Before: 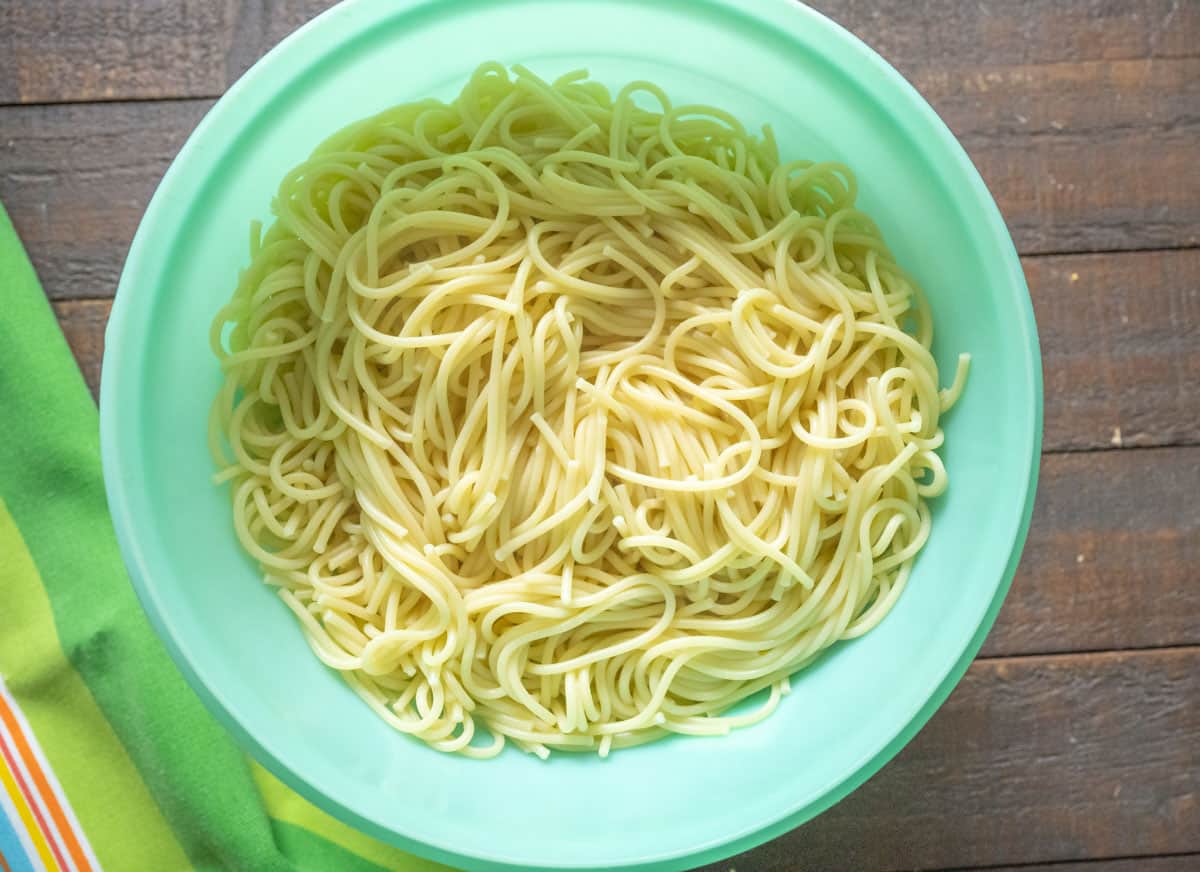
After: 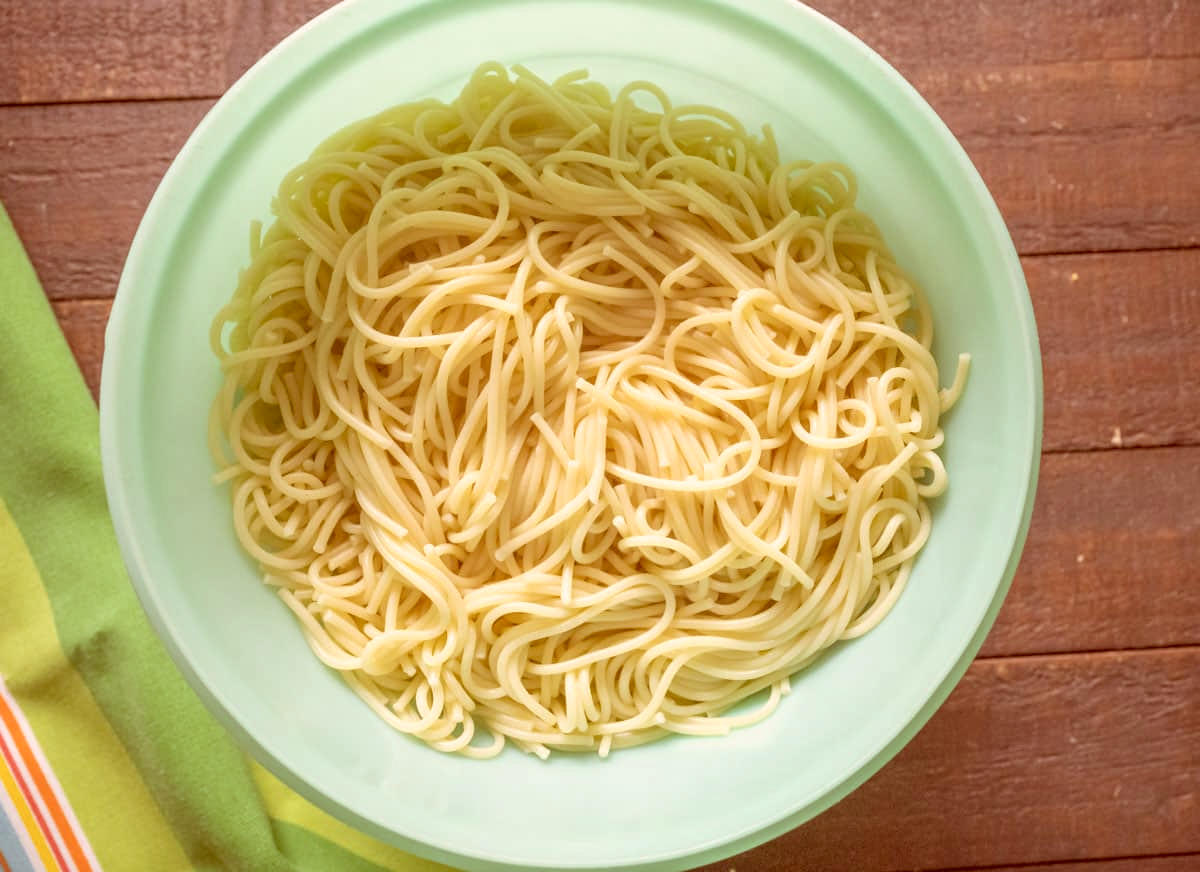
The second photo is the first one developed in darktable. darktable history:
color correction: highlights a* 9.21, highlights b* 8.66, shadows a* 39.9, shadows b* 39.22, saturation 0.798
